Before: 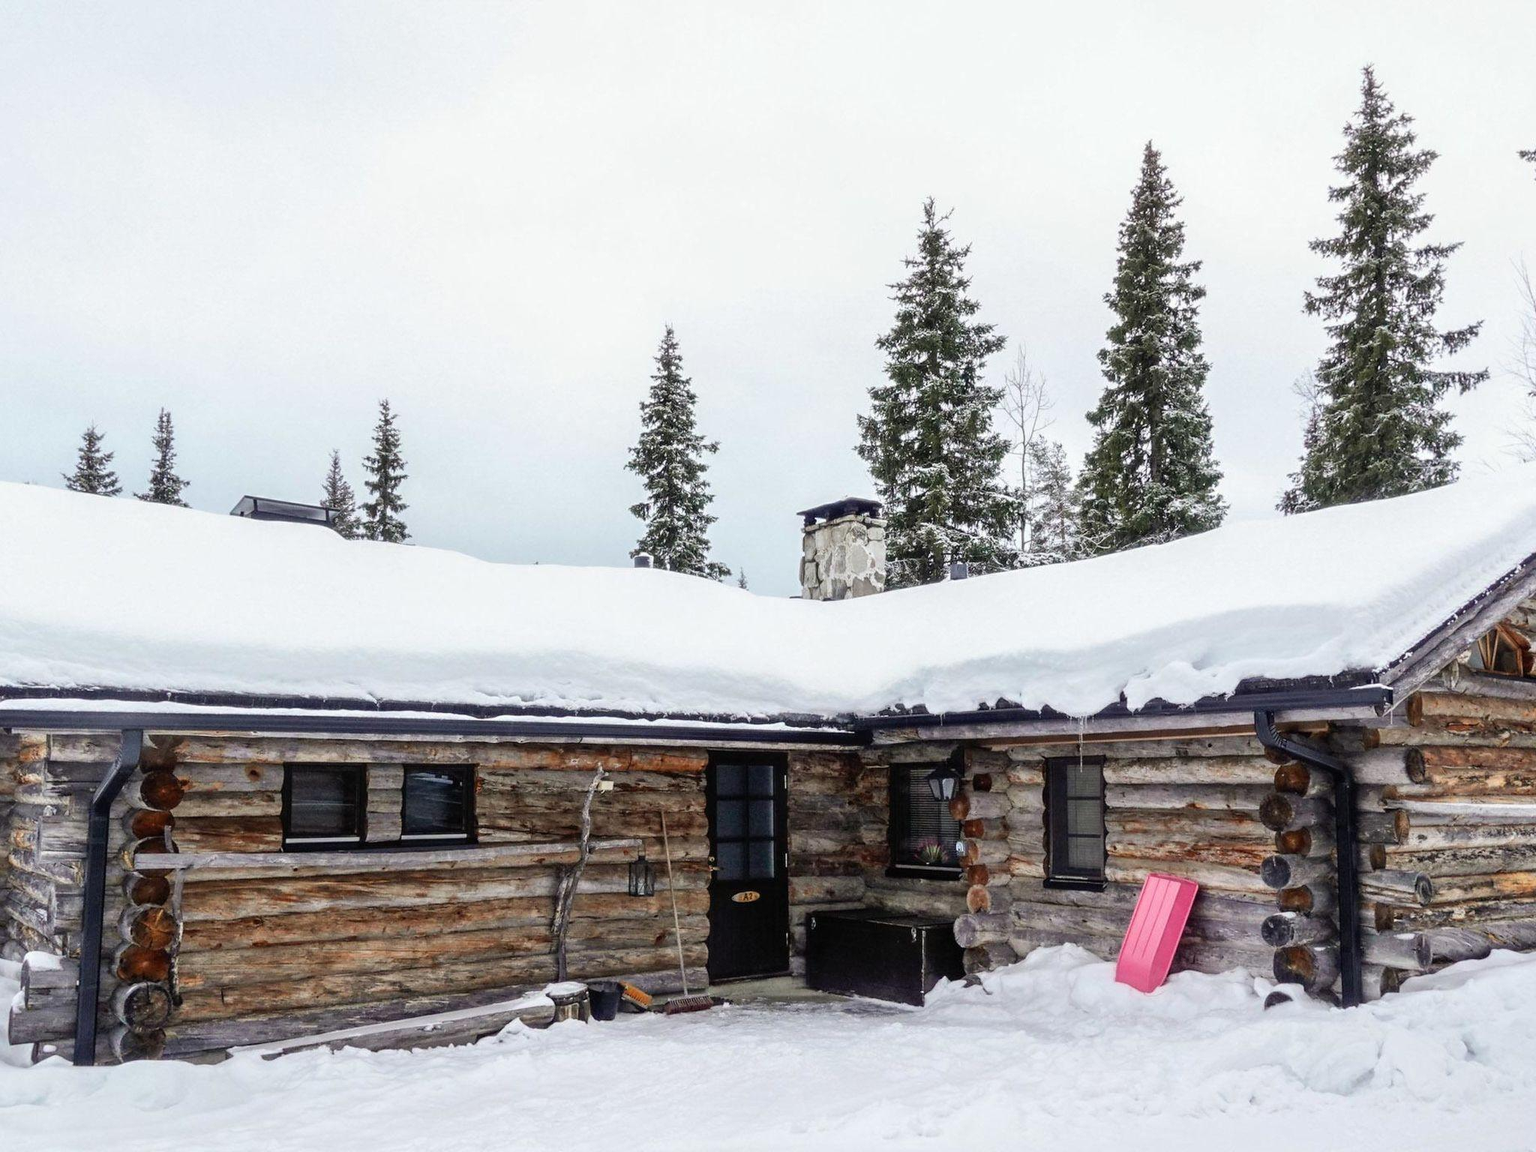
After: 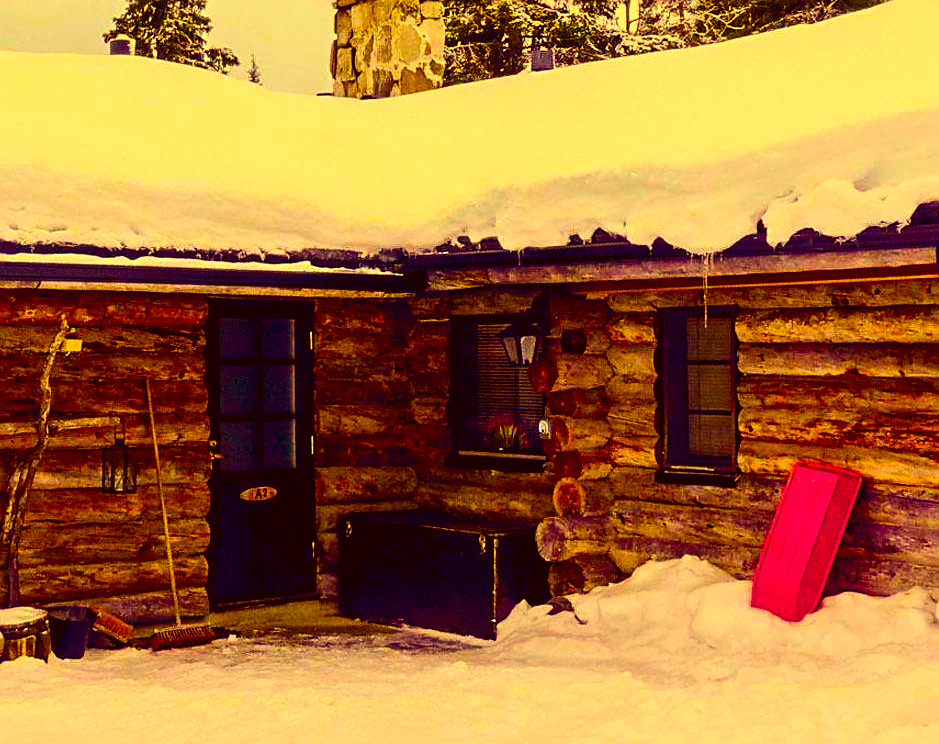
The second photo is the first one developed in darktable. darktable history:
sharpen: on, module defaults
color correction: highlights a* 9.75, highlights b* 38.4, shadows a* 14.24, shadows b* 3.36
base curve: curves: ch0 [(0, 0) (0.74, 0.67) (1, 1)], preserve colors none
crop: left 35.962%, top 45.726%, right 18.15%, bottom 5.81%
contrast brightness saturation: contrast 0.203, brightness -0.113, saturation 0.096
haze removal: strength 0.303, distance 0.252
color balance rgb: power › luminance 9.903%, power › chroma 2.821%, power › hue 56.96°, highlights gain › chroma 3.038%, highlights gain › hue 76.09°, global offset › chroma 0.141%, global offset › hue 254.1°, perceptual saturation grading › global saturation 65.859%, perceptual saturation grading › highlights 59.049%, perceptual saturation grading › mid-tones 49.432%, perceptual saturation grading › shadows 50.228%, global vibrance 20%
